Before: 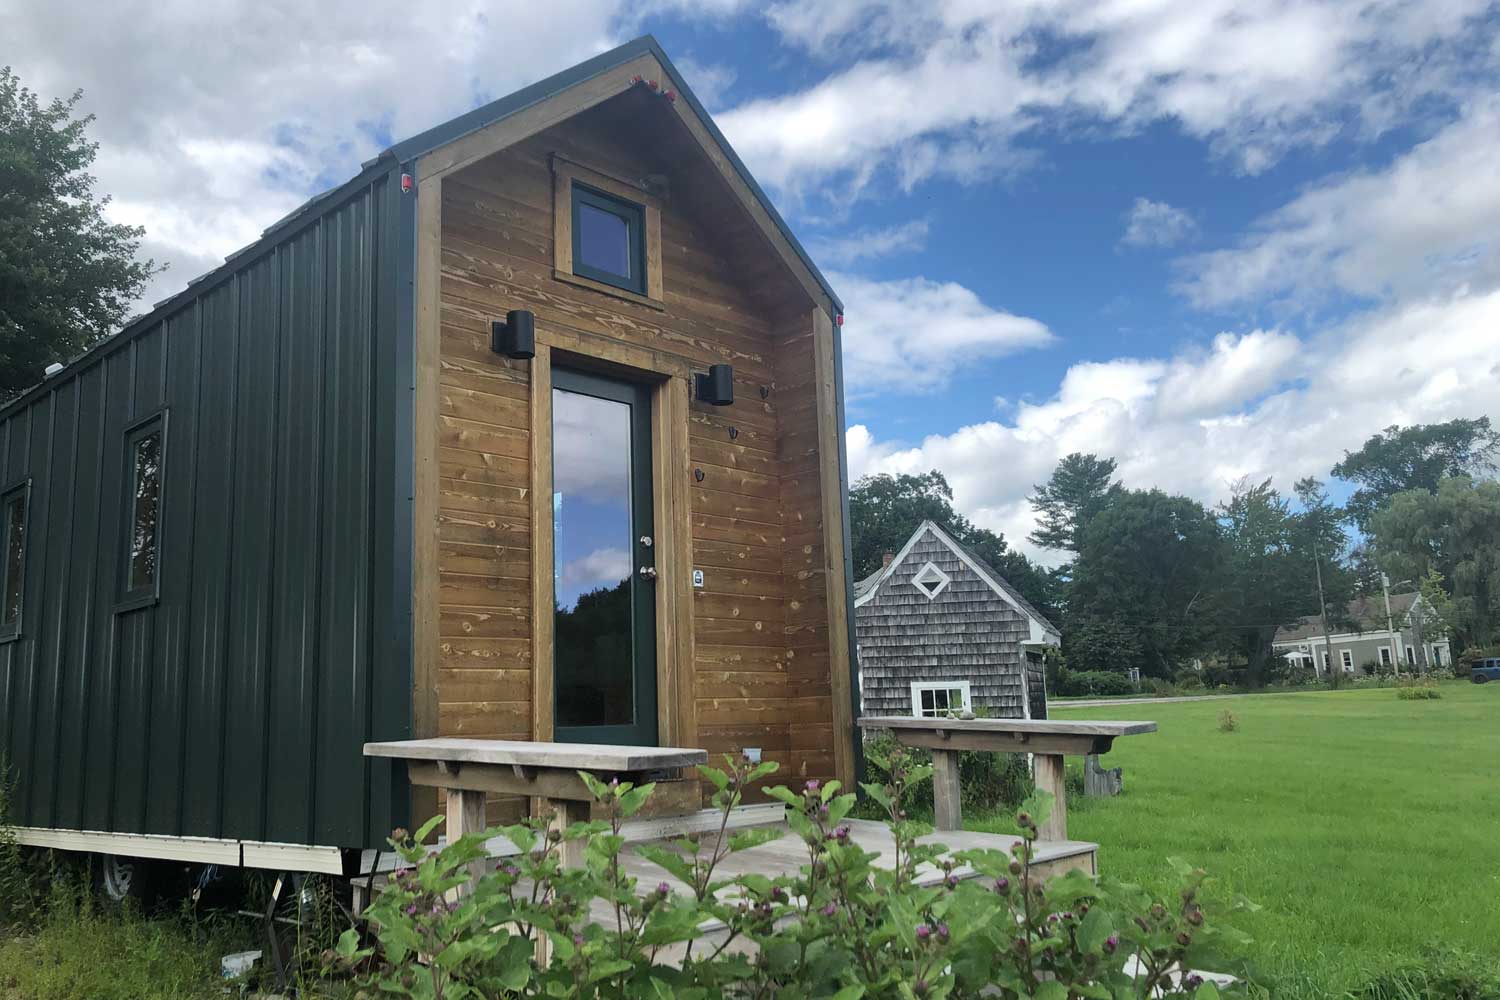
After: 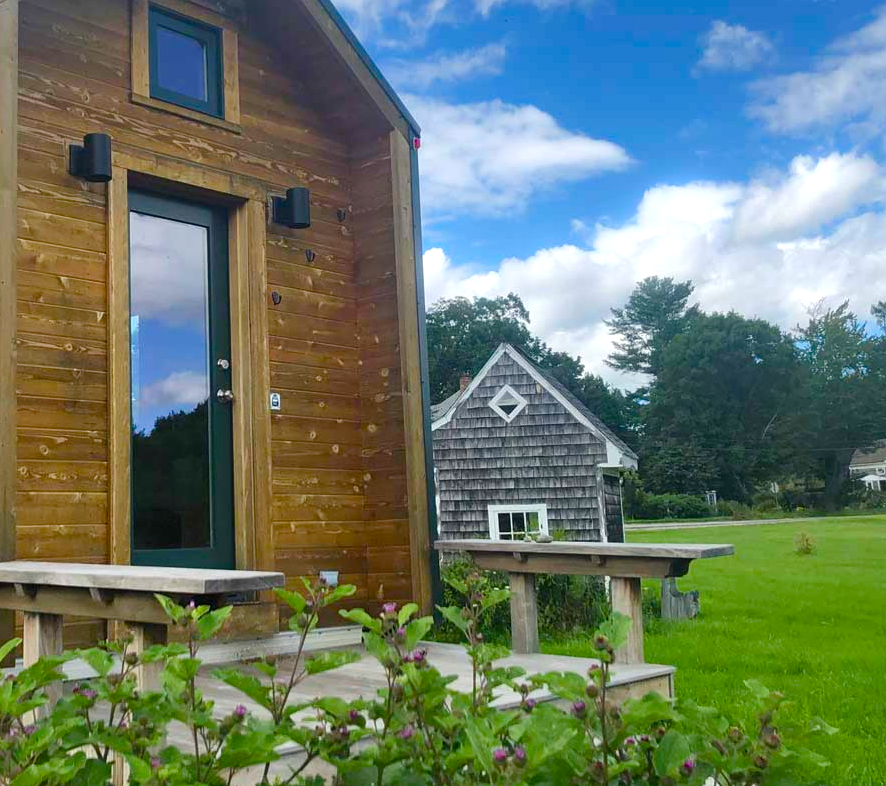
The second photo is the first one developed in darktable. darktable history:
bloom: size 3%, threshold 100%, strength 0%
crop and rotate: left 28.256%, top 17.734%, right 12.656%, bottom 3.573%
color balance rgb: perceptual saturation grading › global saturation 45%, perceptual saturation grading › highlights -25%, perceptual saturation grading › shadows 50%, perceptual brilliance grading › global brilliance 3%, global vibrance 3%
